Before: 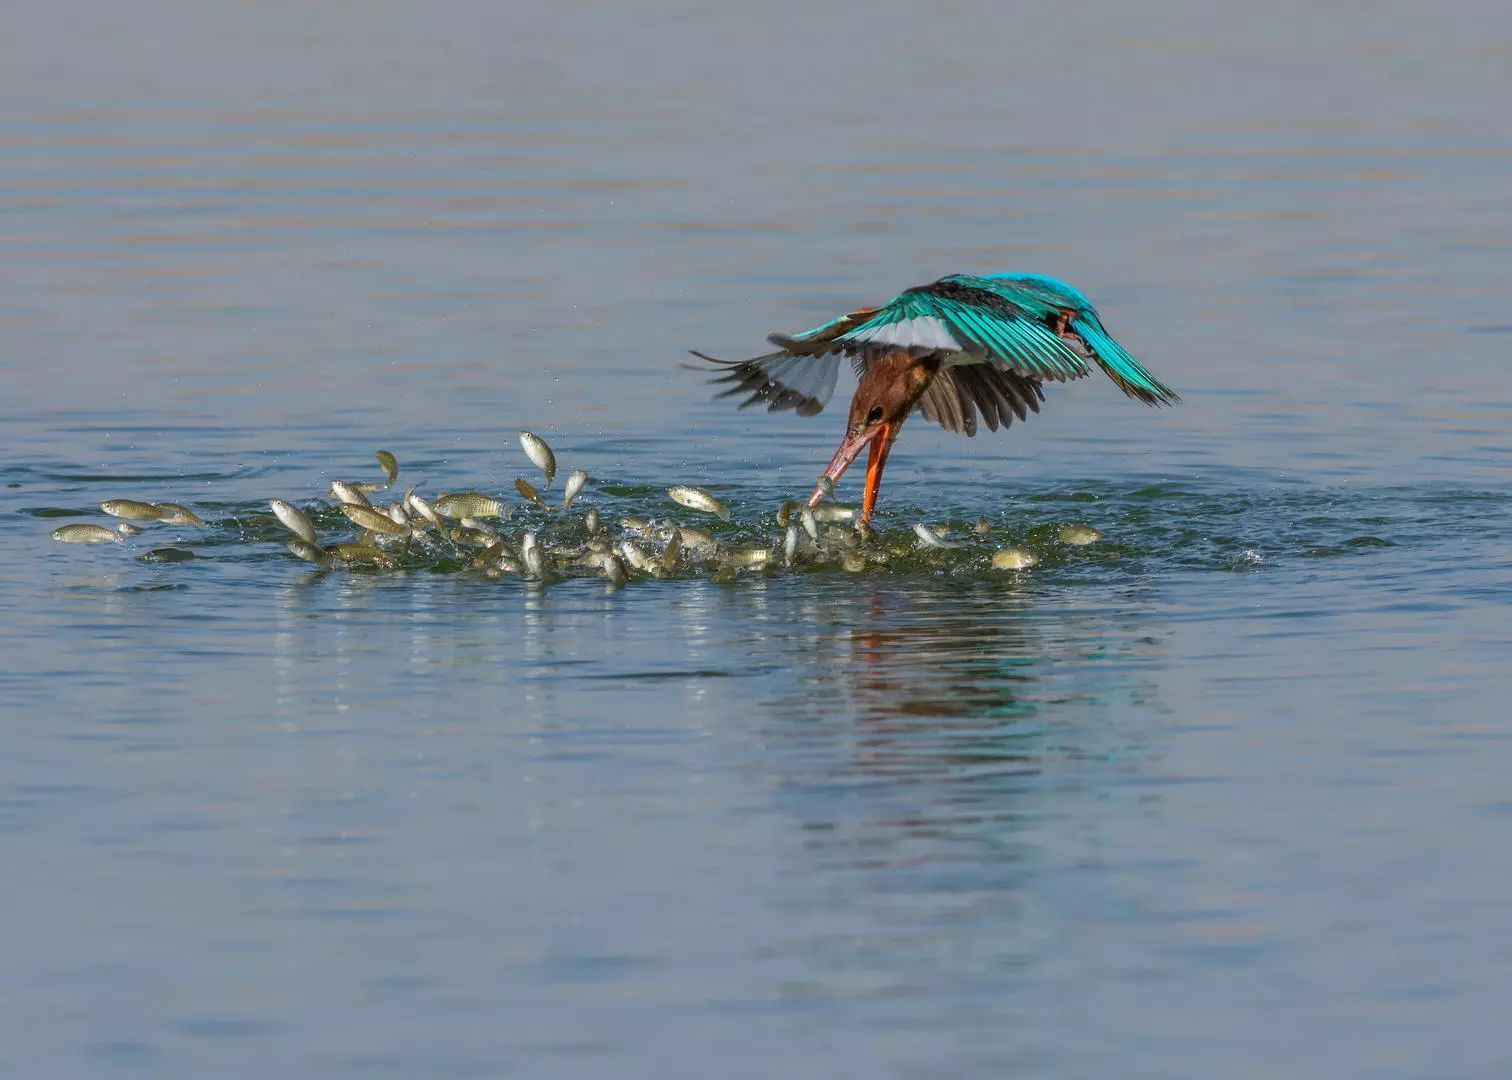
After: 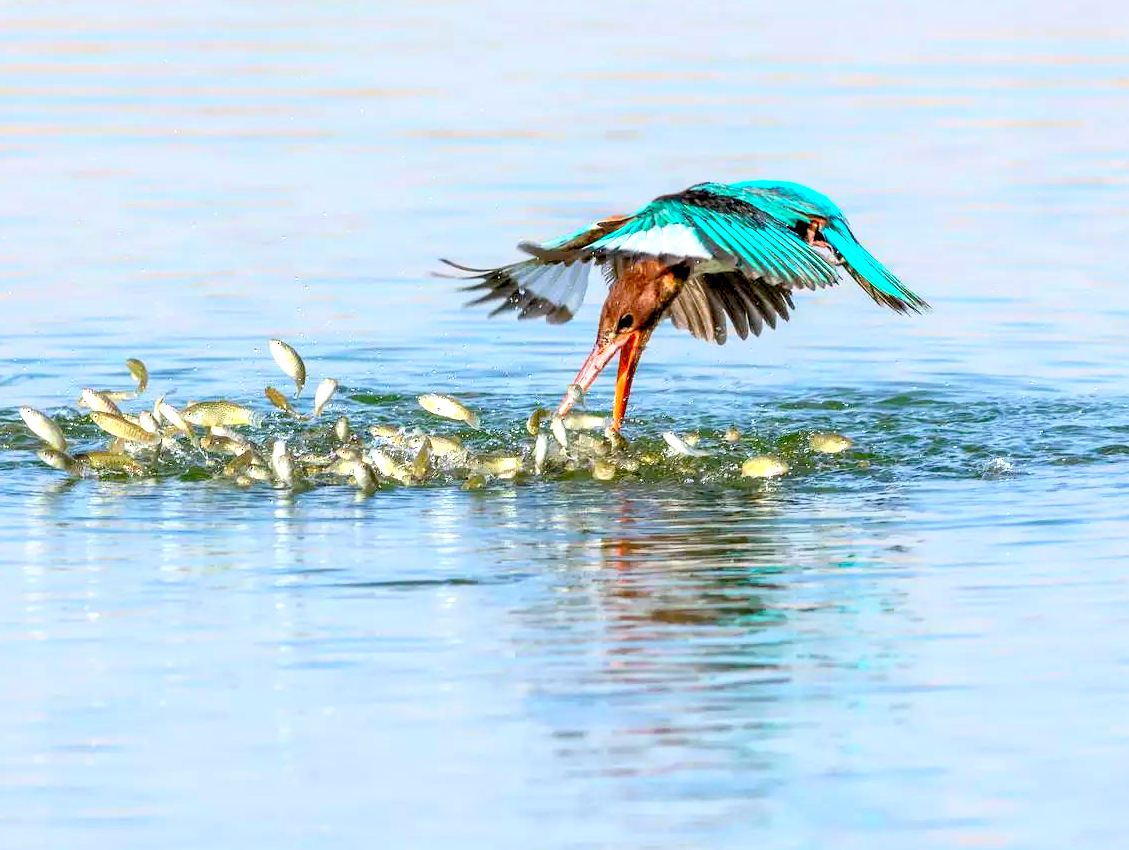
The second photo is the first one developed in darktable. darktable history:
levels: levels [0, 0.474, 0.947]
crop: left 16.58%, top 8.601%, right 8.71%, bottom 12.669%
contrast brightness saturation: contrast 0.197, brightness 0.157, saturation 0.219
exposure: black level correction 0.008, exposure 0.973 EV, compensate highlight preservation false
